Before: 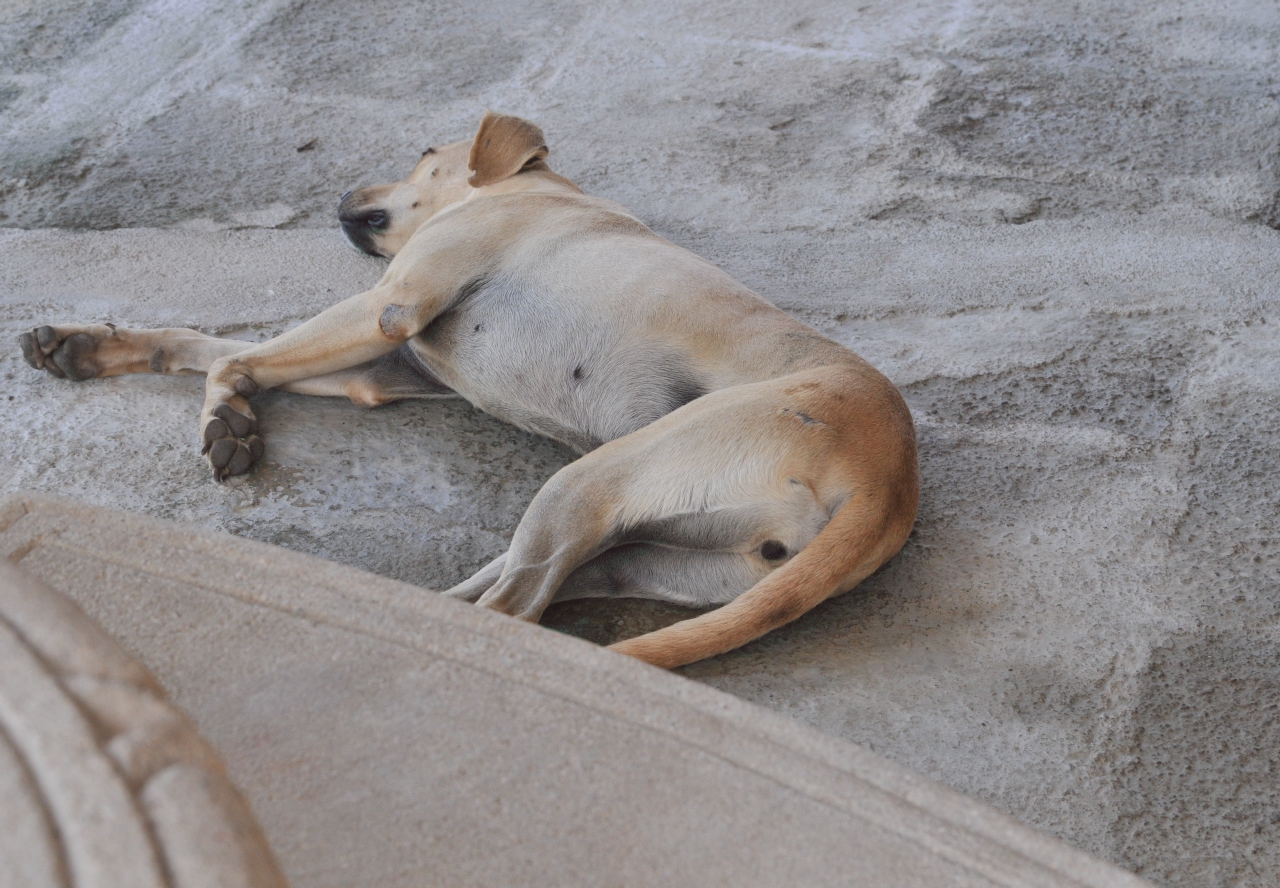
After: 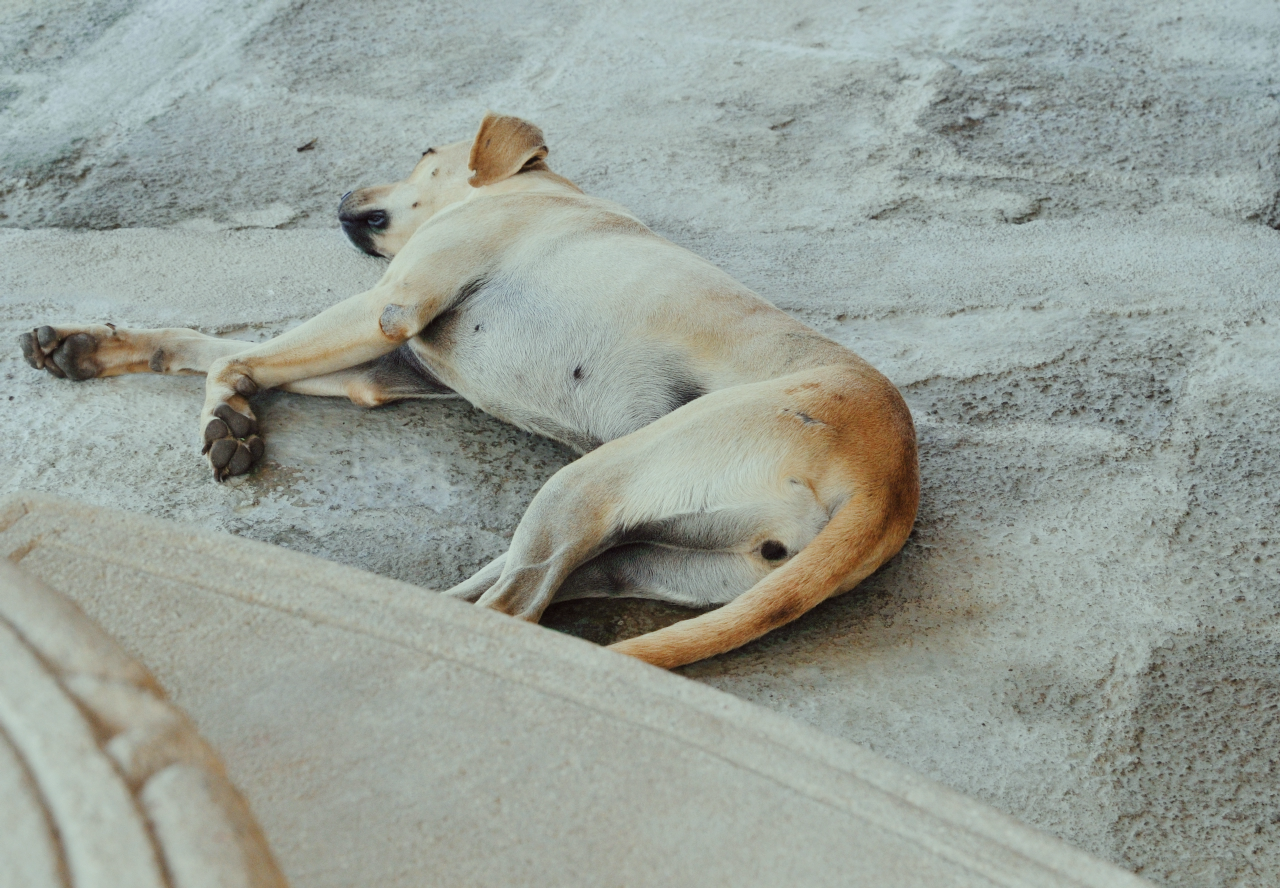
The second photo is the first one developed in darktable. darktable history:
tone curve: curves: ch0 [(0, 0) (0.049, 0.01) (0.154, 0.081) (0.491, 0.56) (0.739, 0.794) (0.992, 0.937)]; ch1 [(0, 0) (0.172, 0.123) (0.317, 0.272) (0.401, 0.422) (0.499, 0.497) (0.531, 0.54) (0.615, 0.603) (0.741, 0.783) (1, 1)]; ch2 [(0, 0) (0.411, 0.424) (0.462, 0.464) (0.502, 0.489) (0.544, 0.551) (0.686, 0.638) (1, 1)], preserve colors none
color correction: highlights a* -8.53, highlights b* 3.45
